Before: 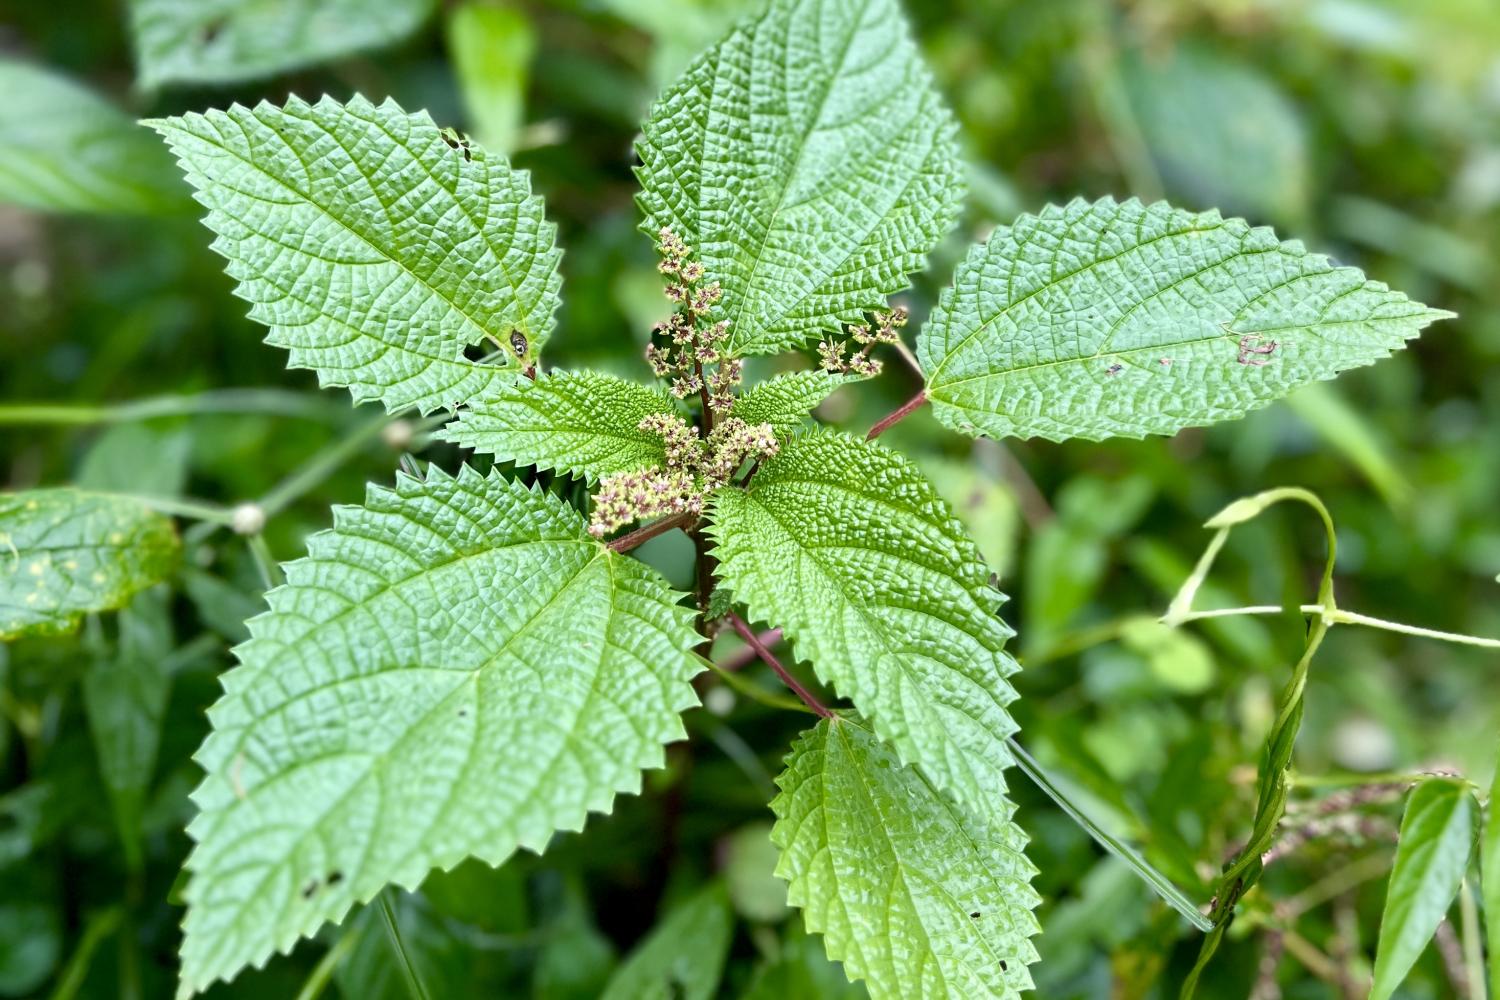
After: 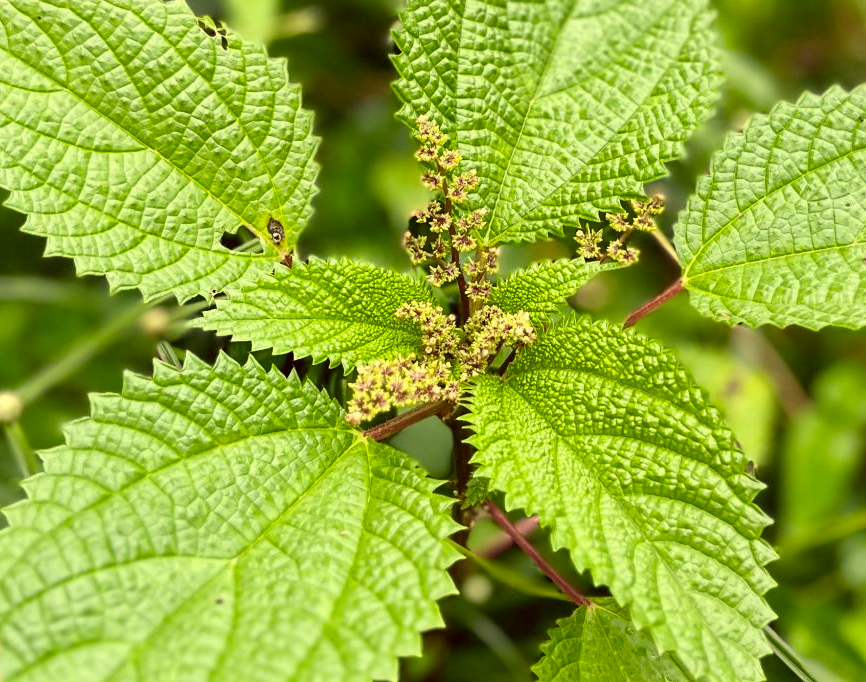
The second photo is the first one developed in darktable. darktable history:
crop: left 16.202%, top 11.208%, right 26.045%, bottom 20.557%
color correction: highlights a* -0.482, highlights b* 40, shadows a* 9.8, shadows b* -0.161
